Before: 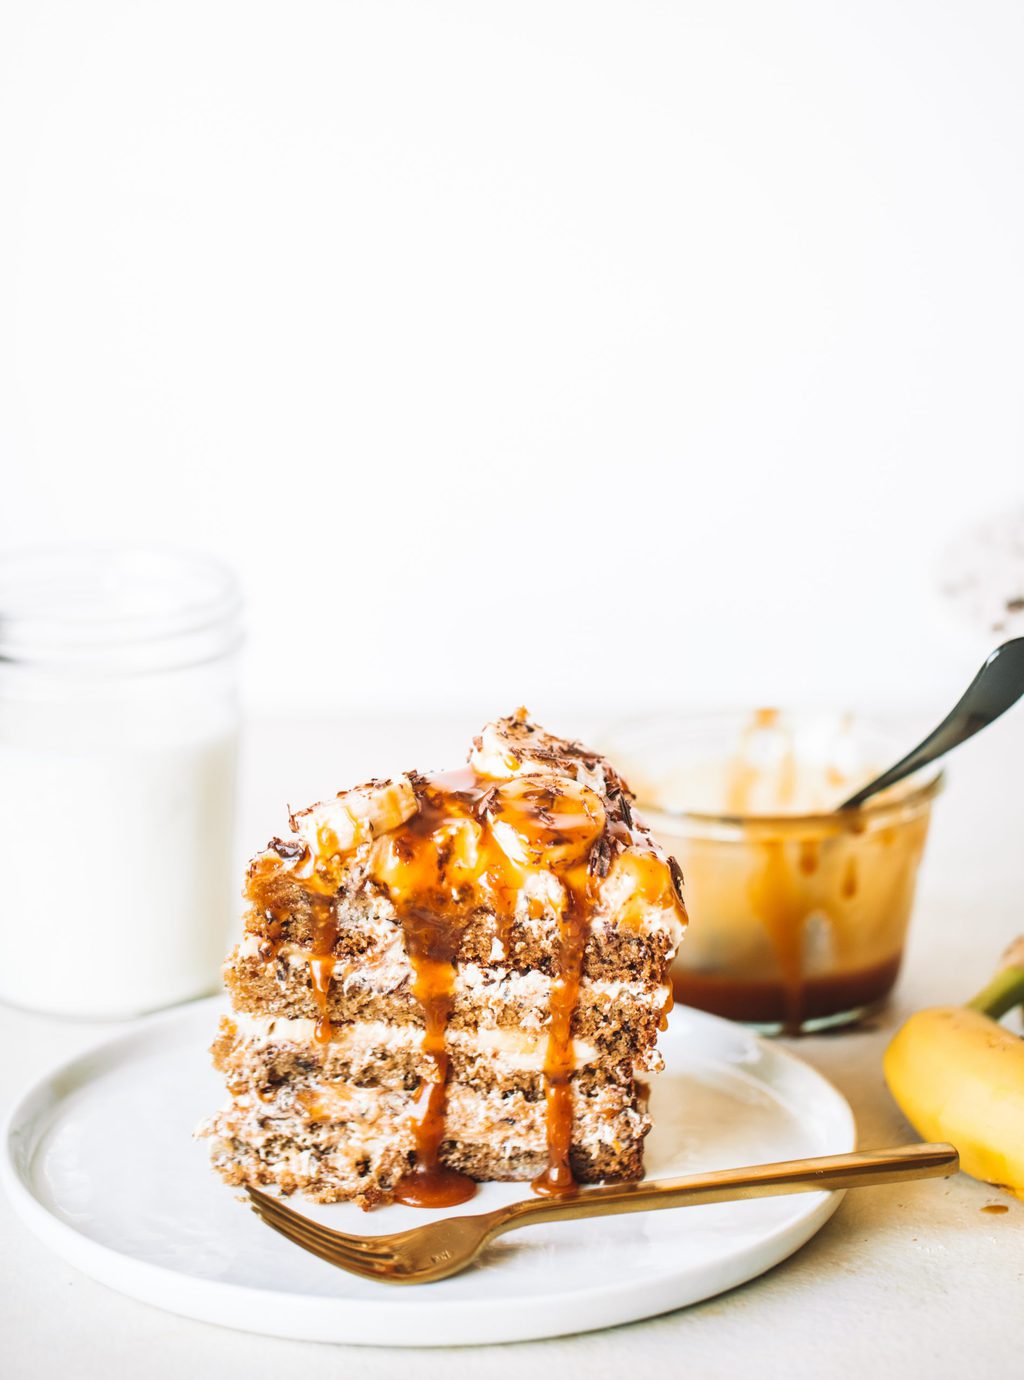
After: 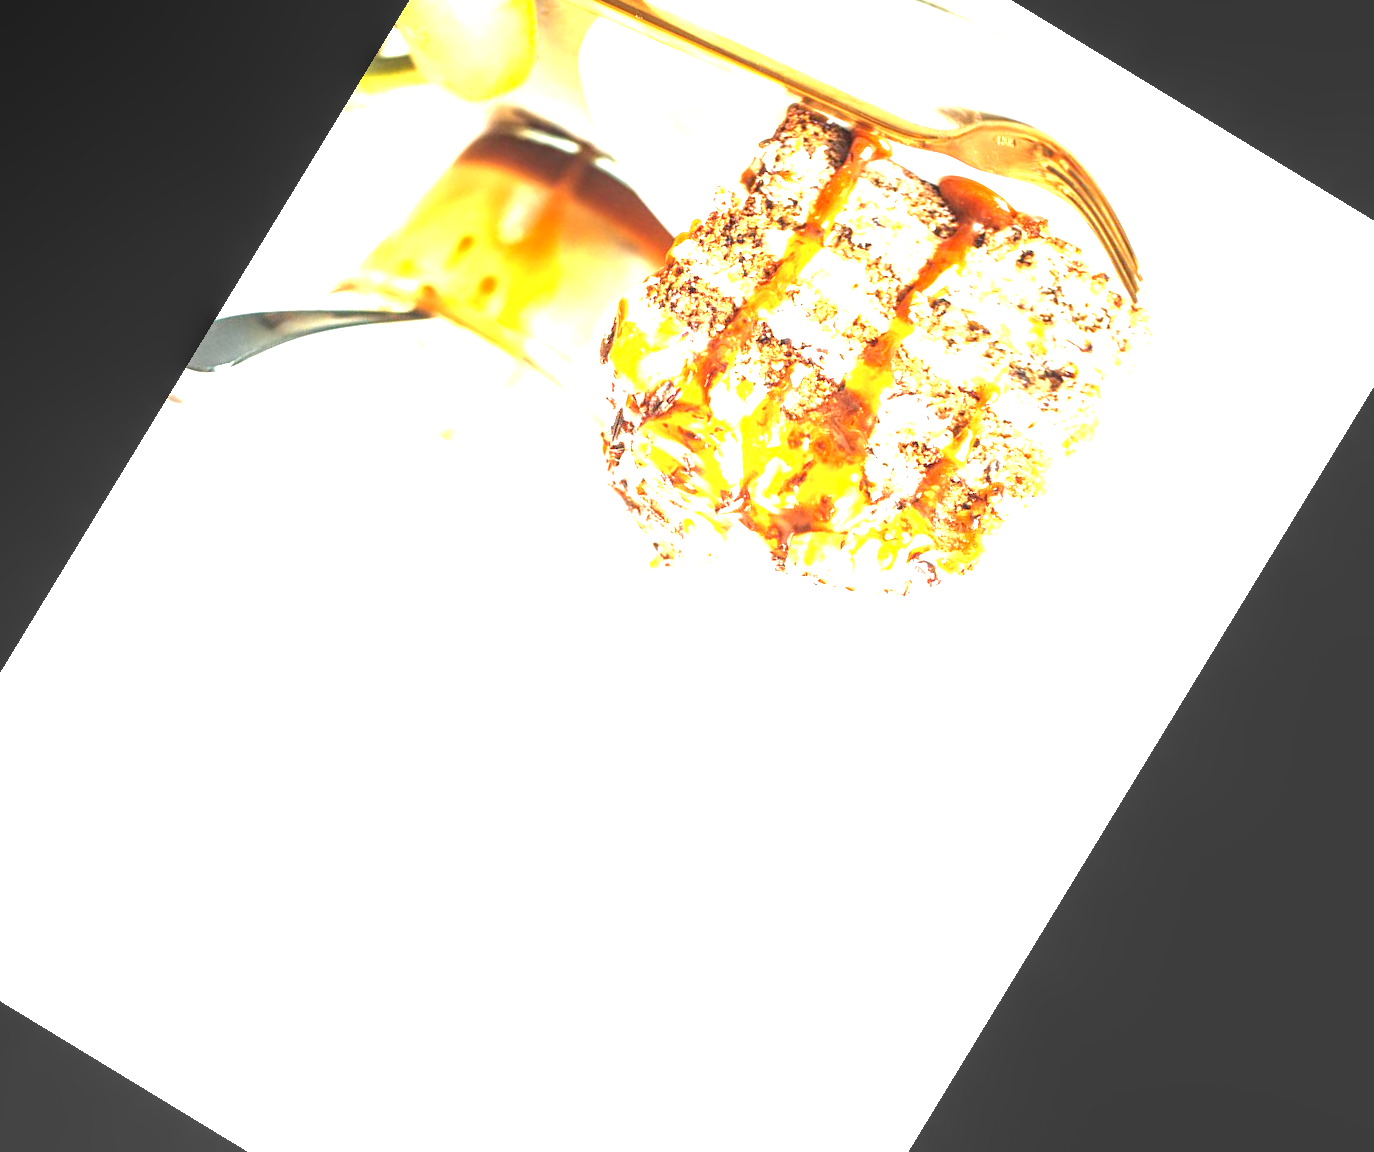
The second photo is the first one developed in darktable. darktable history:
exposure: exposure 2 EV, compensate highlight preservation false
crop and rotate: angle 148.68°, left 9.111%, top 15.603%, right 4.588%, bottom 17.041%
local contrast: on, module defaults
